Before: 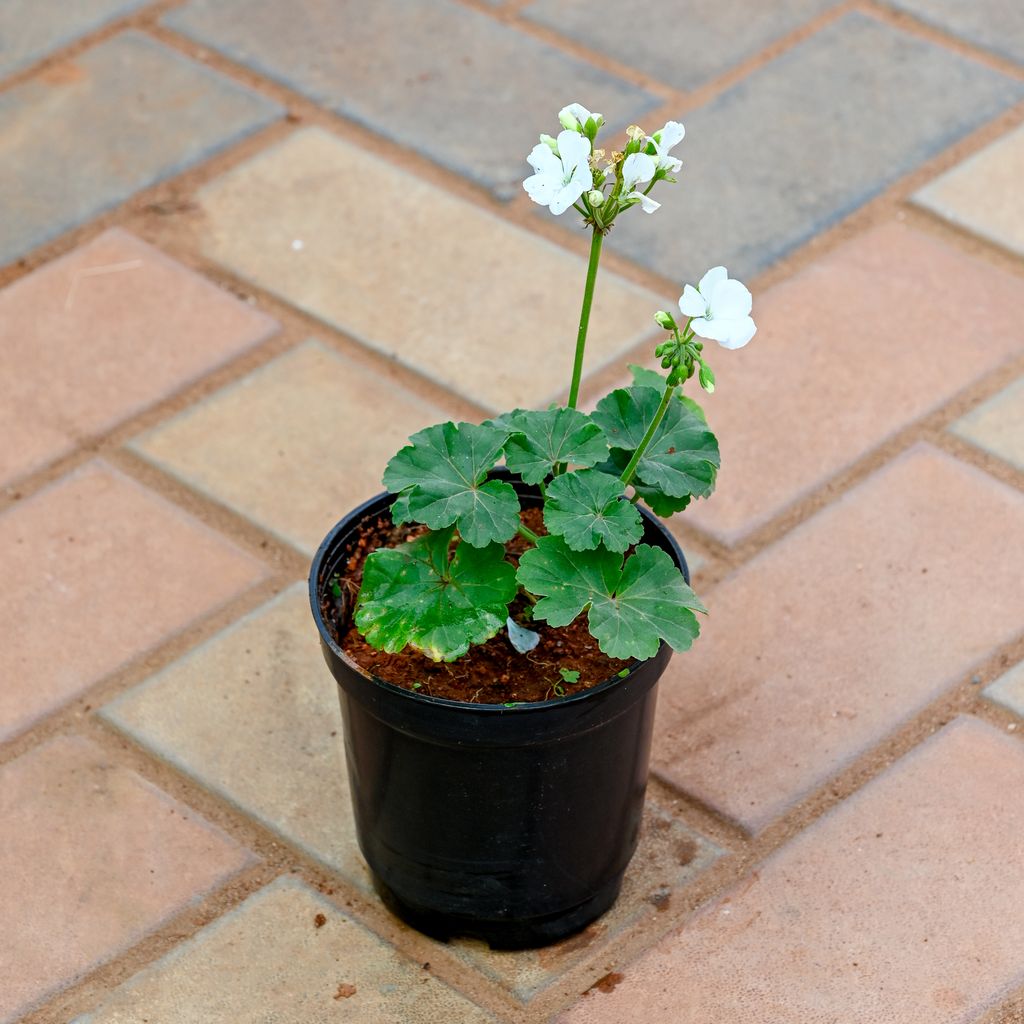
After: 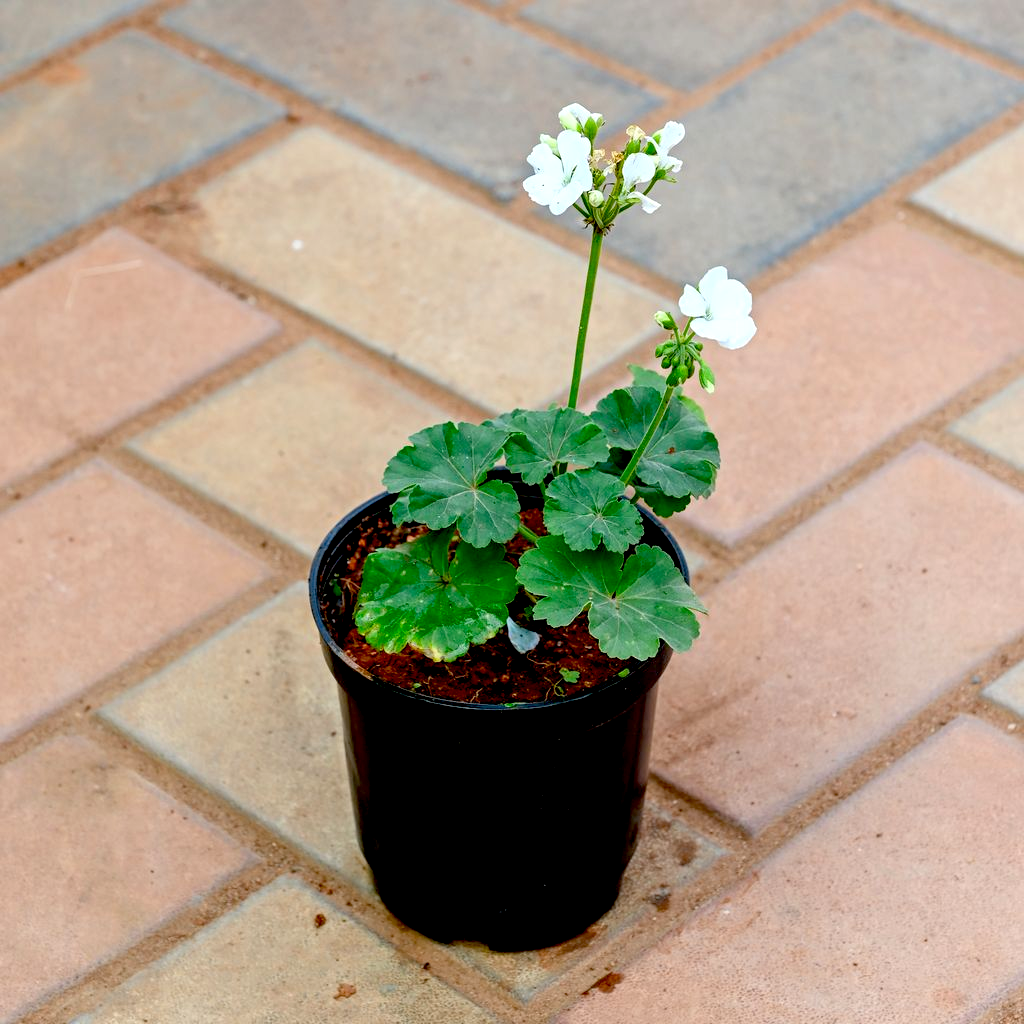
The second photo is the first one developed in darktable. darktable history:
exposure: black level correction 0.025, exposure 0.183 EV, compensate exposure bias true, compensate highlight preservation false
